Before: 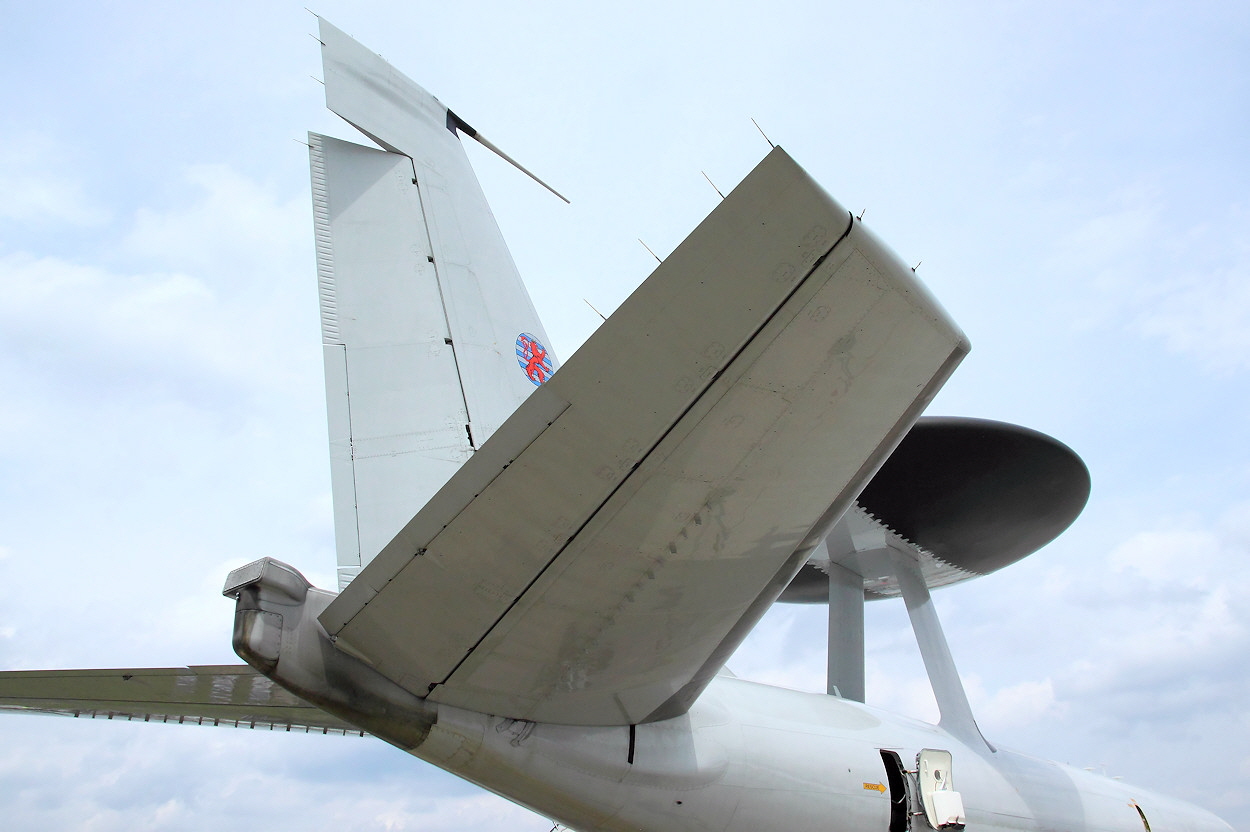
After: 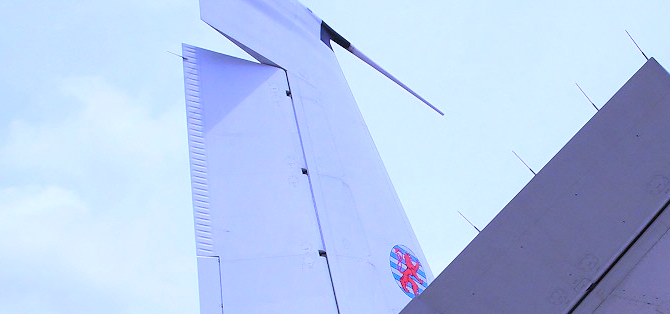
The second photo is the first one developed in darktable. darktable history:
crop: left 10.121%, top 10.631%, right 36.218%, bottom 51.526%
white balance: red 0.98, blue 1.61
color balance rgb: perceptual saturation grading › global saturation 10%
